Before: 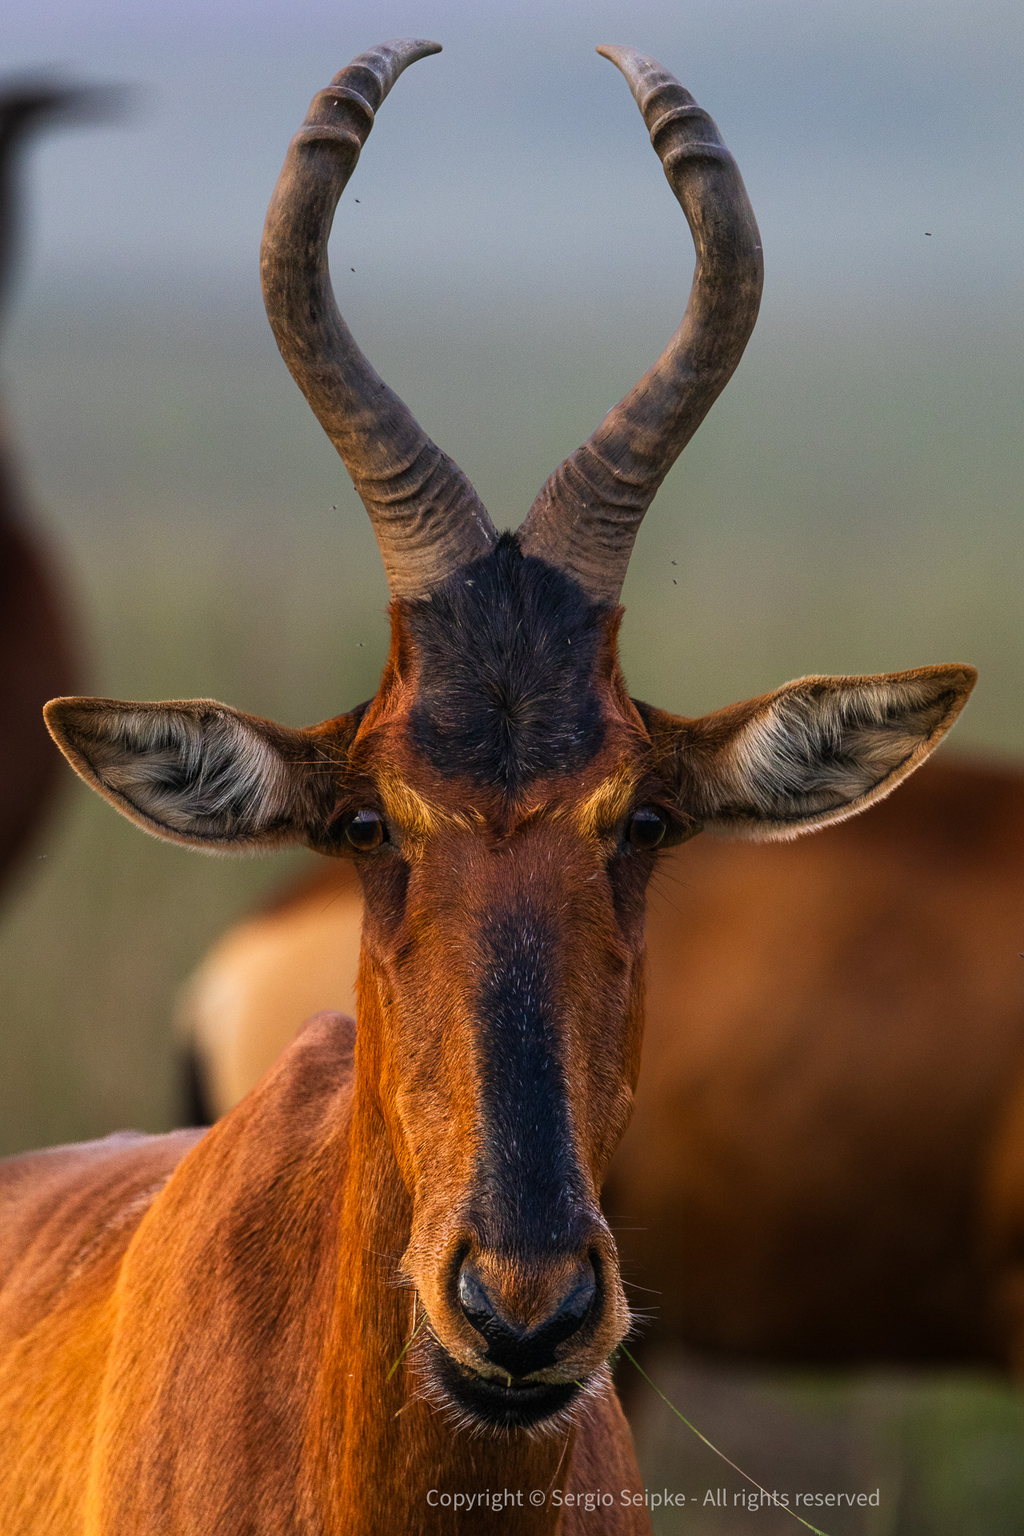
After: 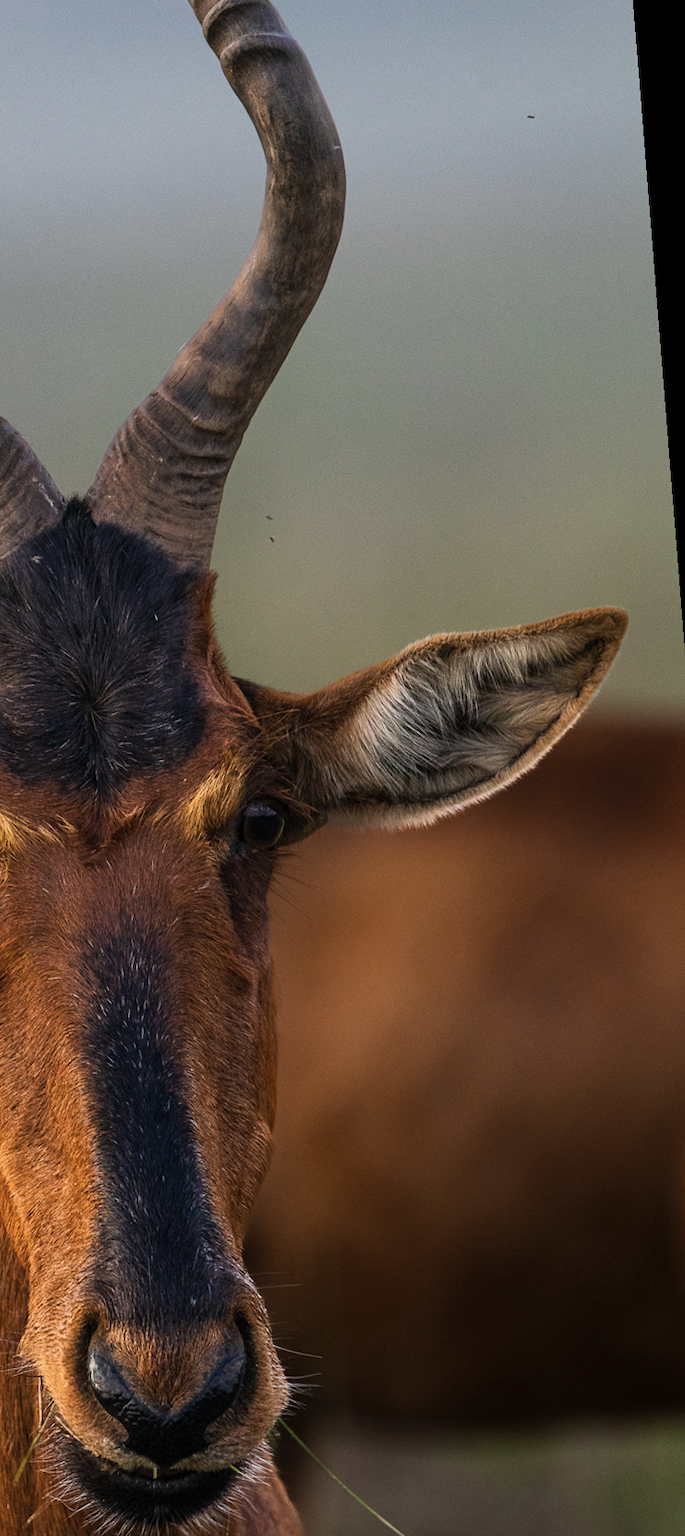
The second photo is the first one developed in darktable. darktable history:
rotate and perspective: rotation -4.57°, crop left 0.054, crop right 0.944, crop top 0.087, crop bottom 0.914
crop: left 41.402%
color correction: saturation 0.8
